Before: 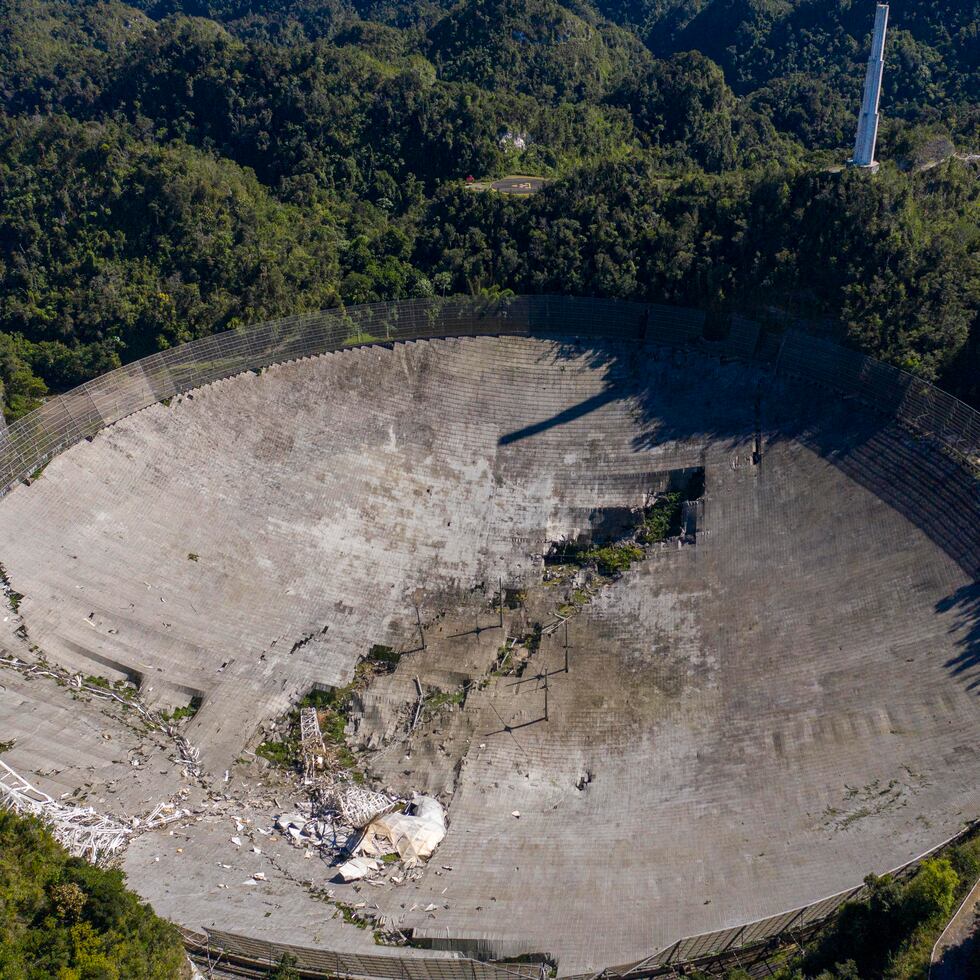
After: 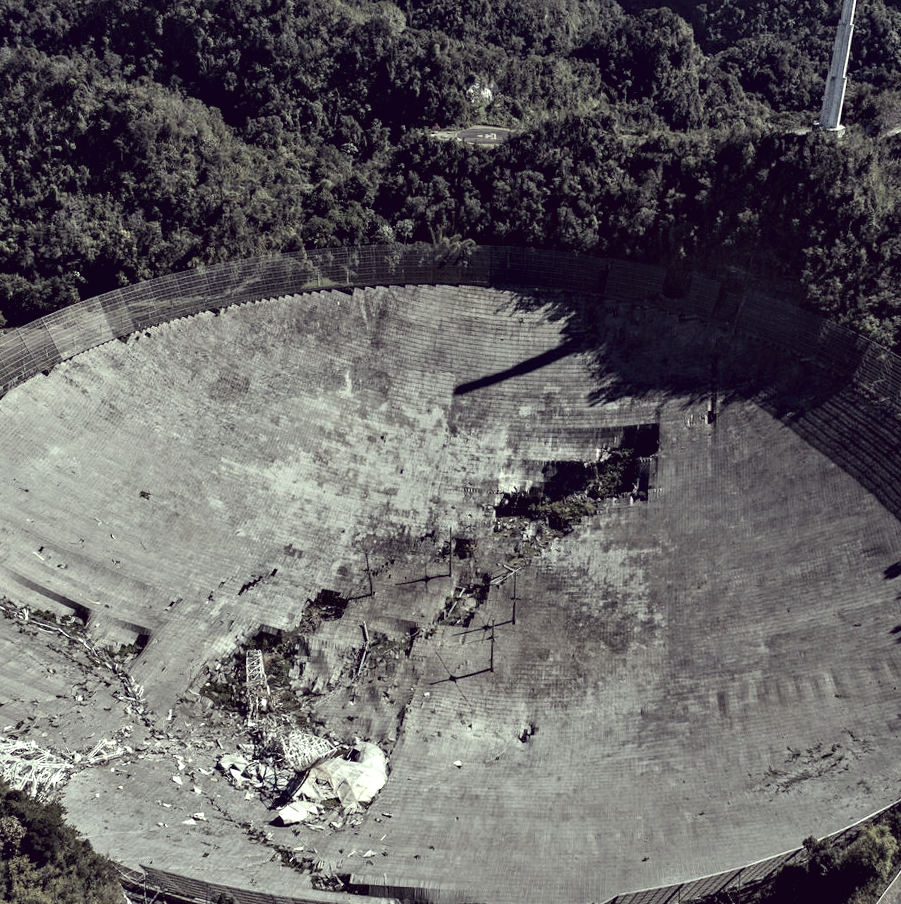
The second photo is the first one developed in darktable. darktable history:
contrast equalizer: y [[0.6 ×6], [0.55 ×6], [0 ×6], [0 ×6], [0 ×6]]
color correction: highlights a* -20.41, highlights b* 21.03, shadows a* 19.65, shadows b* -20.88, saturation 0.394
contrast brightness saturation: contrast -0.041, saturation -0.406
crop and rotate: angle -2.17°, left 3.08%, top 3.642%, right 1.504%, bottom 0.649%
